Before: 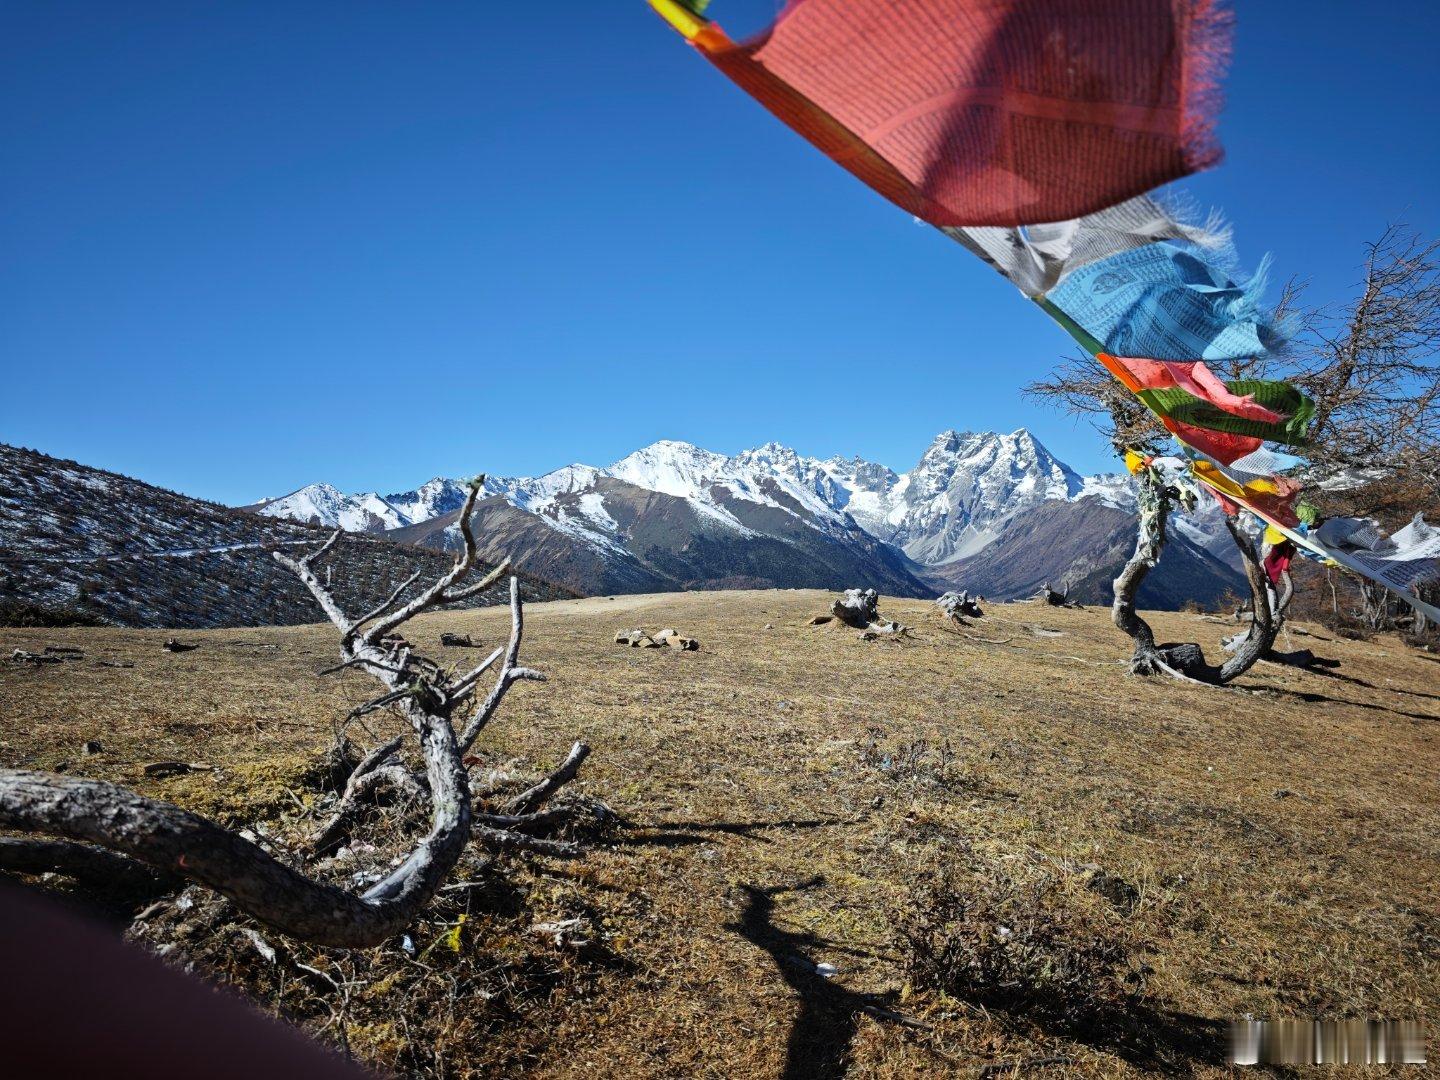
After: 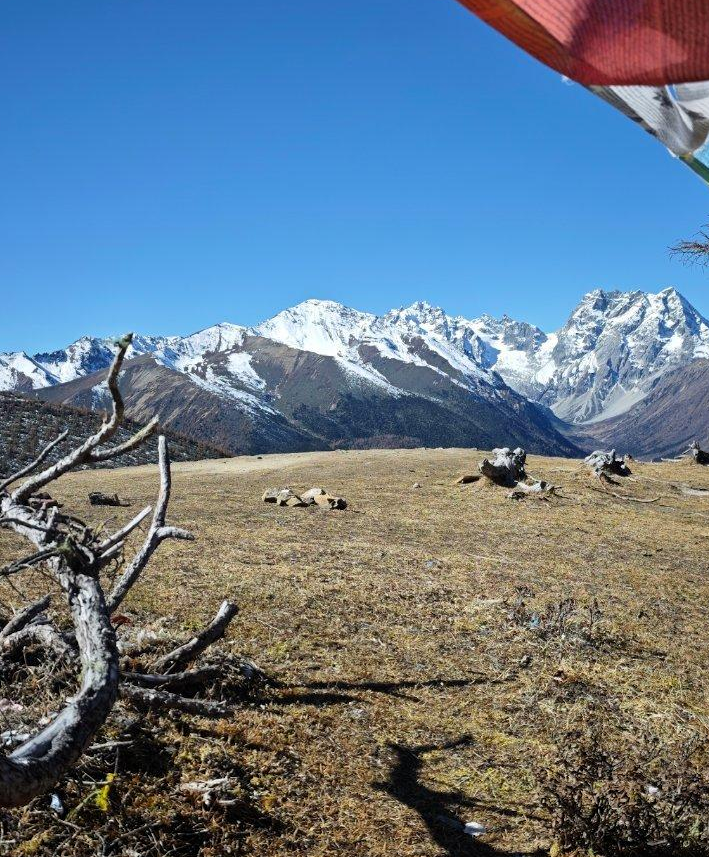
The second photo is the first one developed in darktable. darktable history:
exposure: black level correction 0.001, compensate exposure bias true, compensate highlight preservation false
crop and rotate: angle 0.022°, left 24.463%, top 13.092%, right 26.227%, bottom 7.475%
